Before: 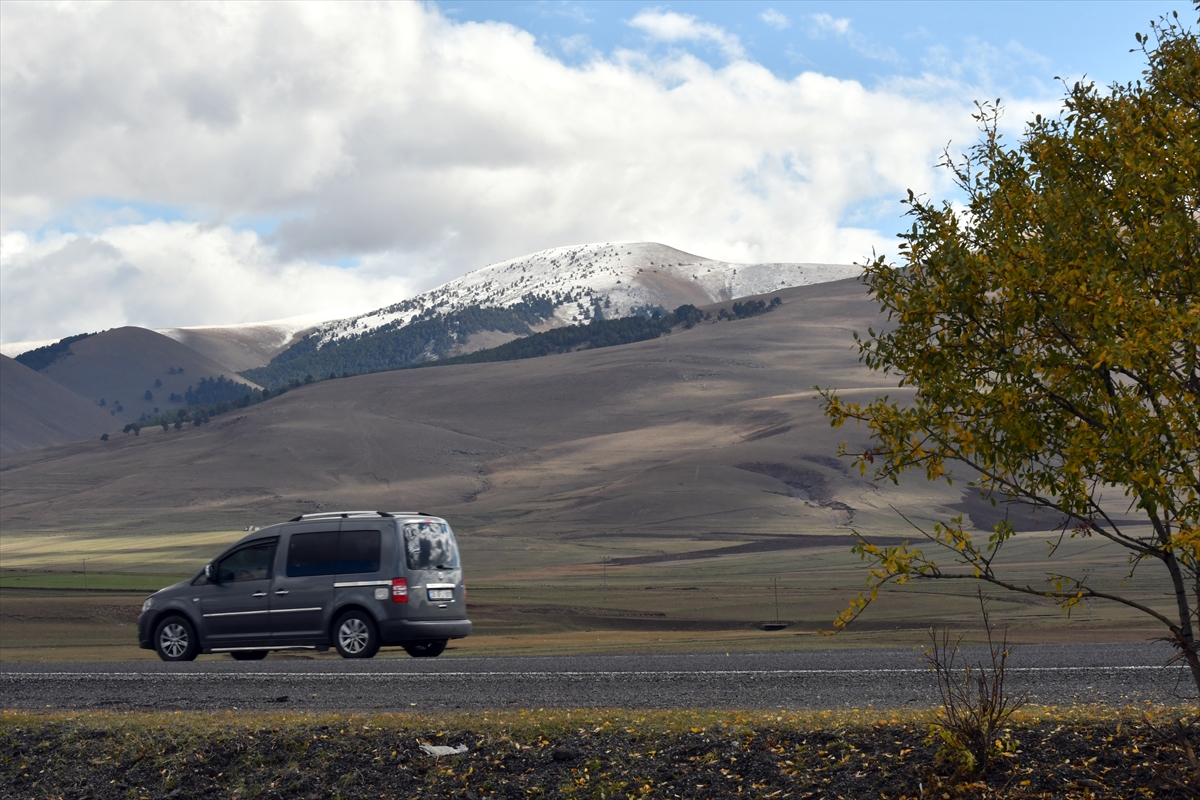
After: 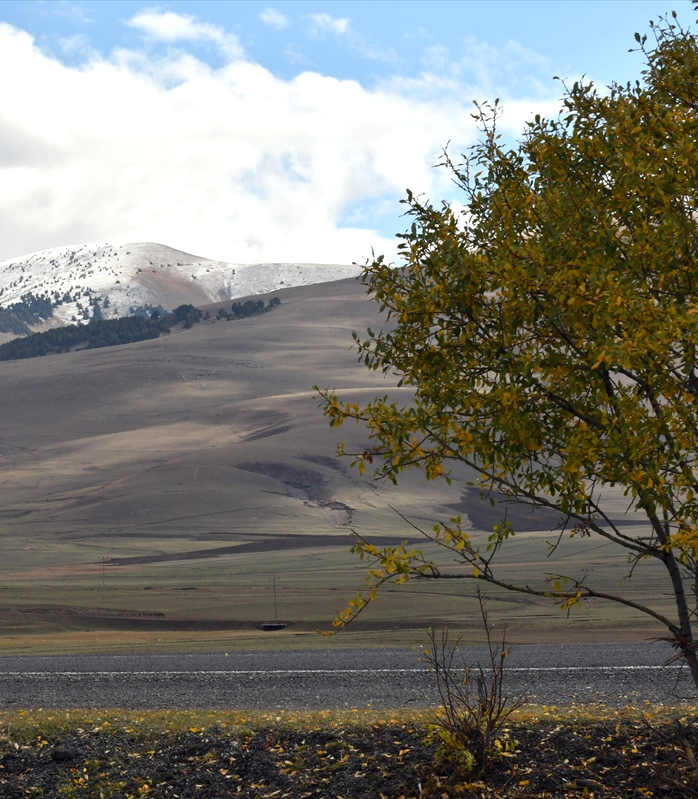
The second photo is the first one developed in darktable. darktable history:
exposure: exposure 0.187 EV, compensate exposure bias true, compensate highlight preservation false
crop: left 41.797%
